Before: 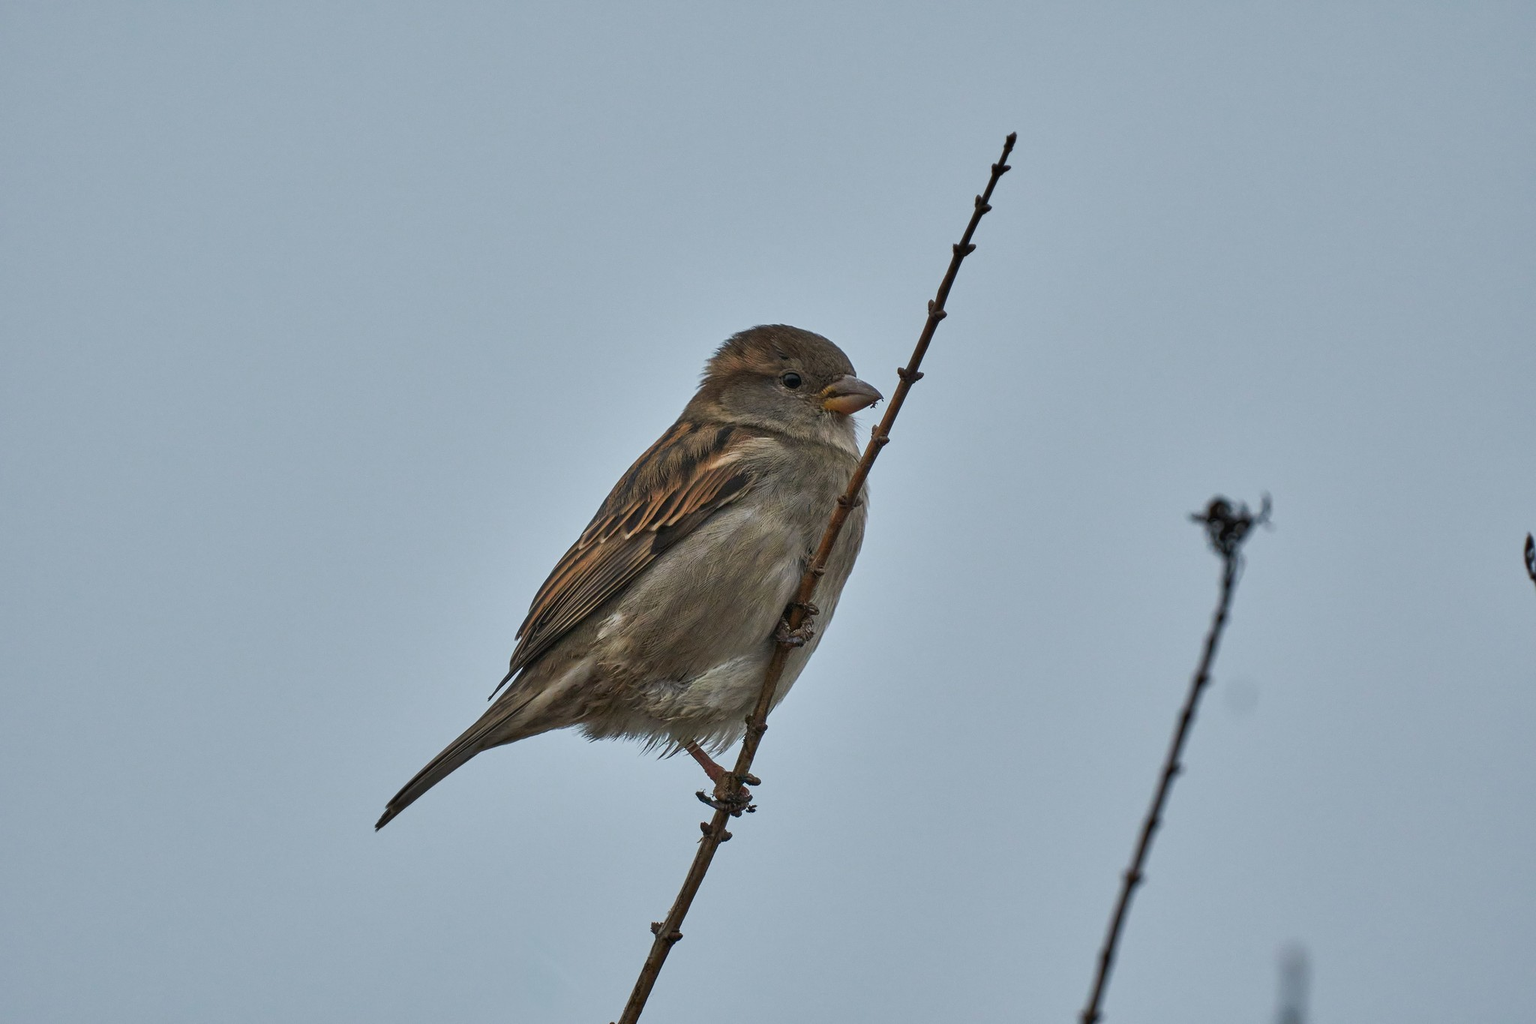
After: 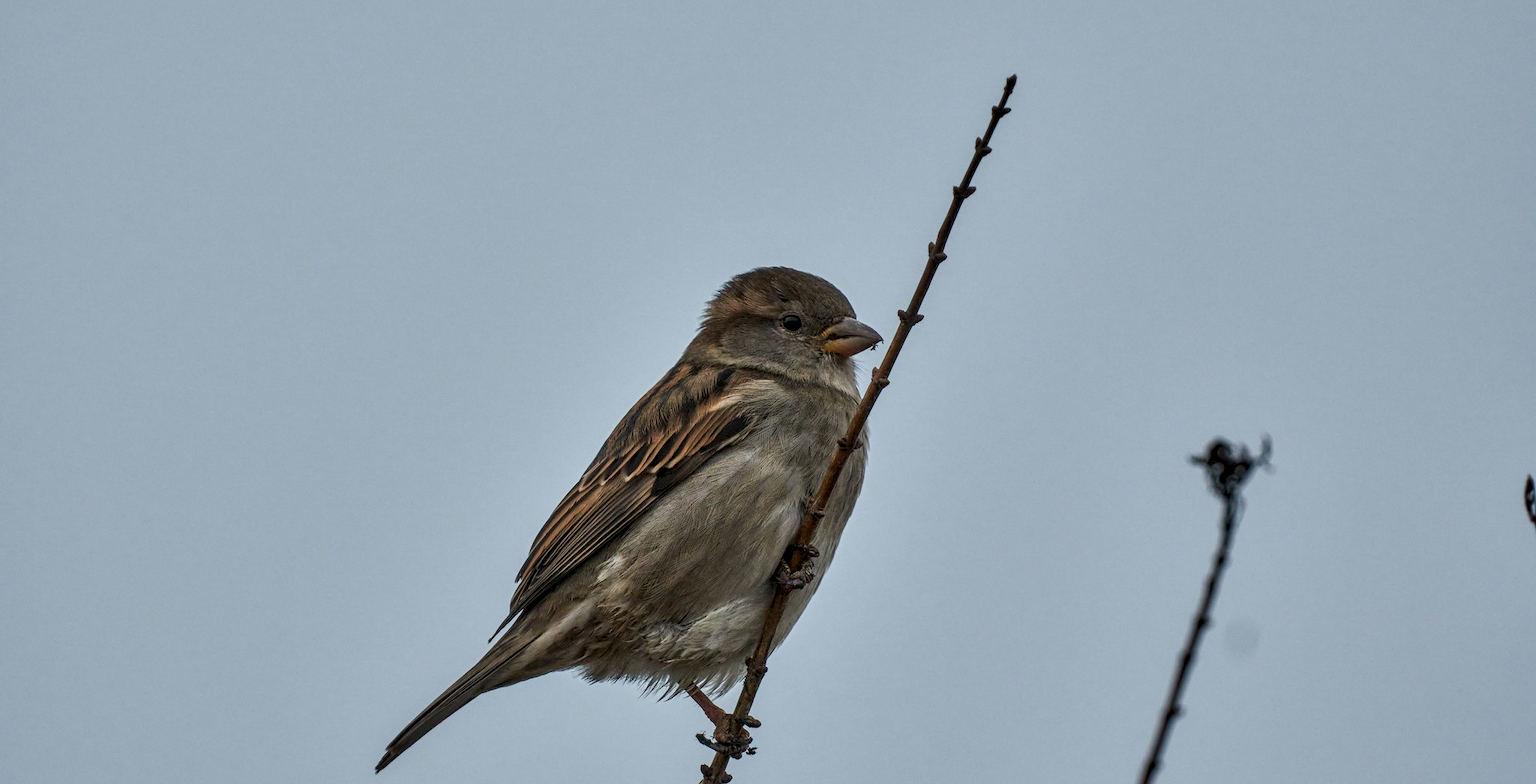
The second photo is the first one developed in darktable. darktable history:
crop: top 5.667%, bottom 17.637%
local contrast: detail 140%
